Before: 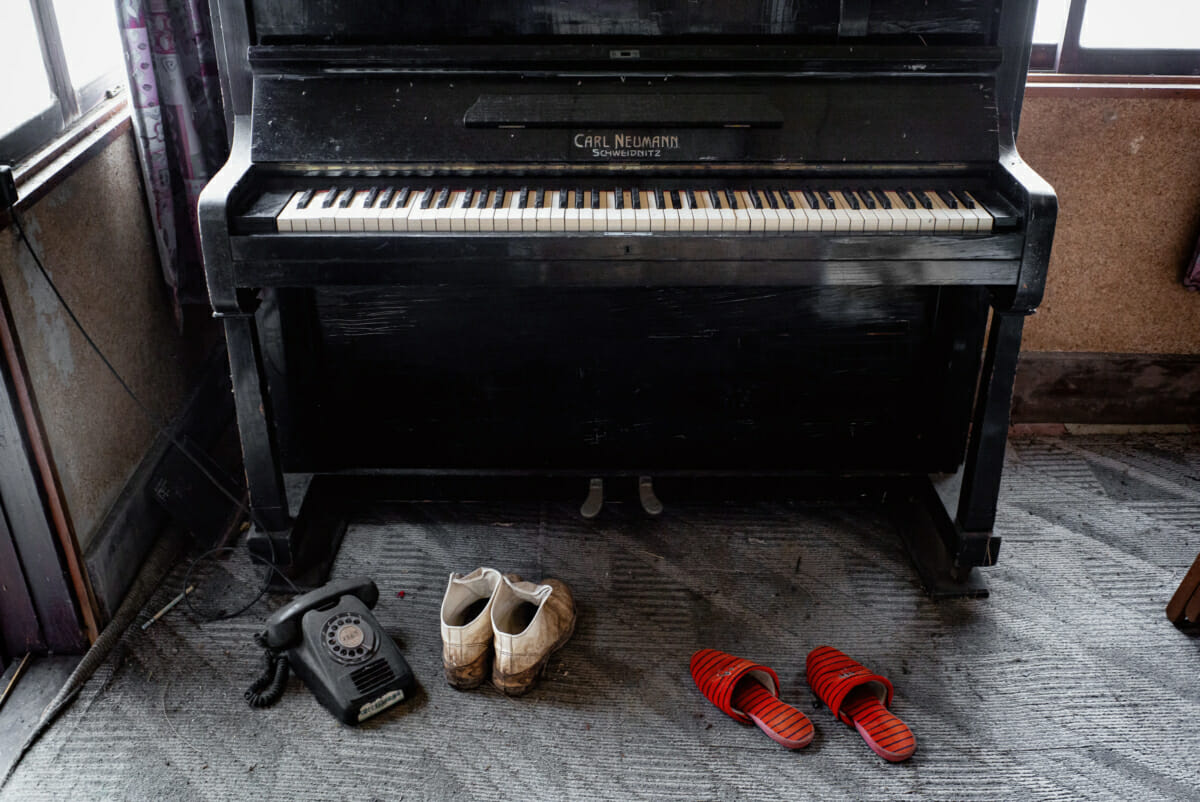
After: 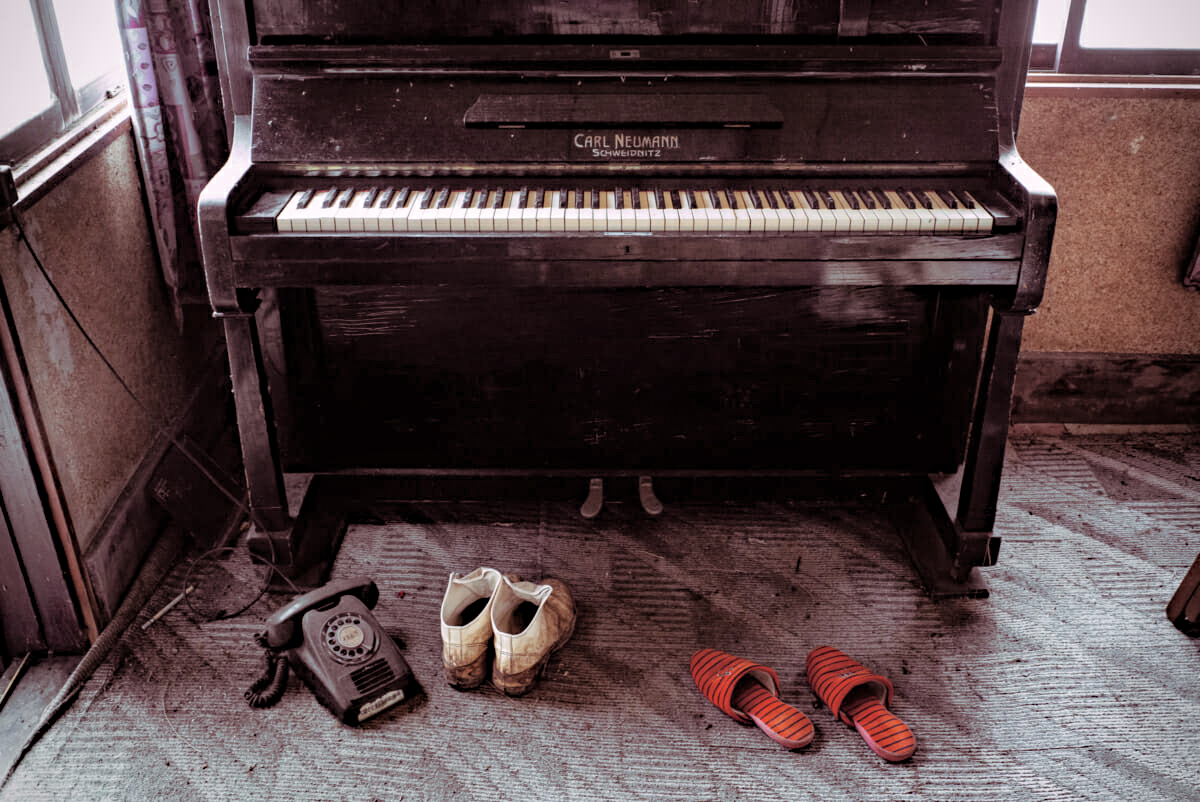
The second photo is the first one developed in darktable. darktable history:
local contrast: highlights 100%, shadows 100%, detail 120%, midtone range 0.2
haze removal: strength 0.29, distance 0.25, compatibility mode true, adaptive false
vignetting: fall-off start 91.19%
contrast brightness saturation: brightness 0.15
split-toning: highlights › hue 298.8°, highlights › saturation 0.73, compress 41.76%
